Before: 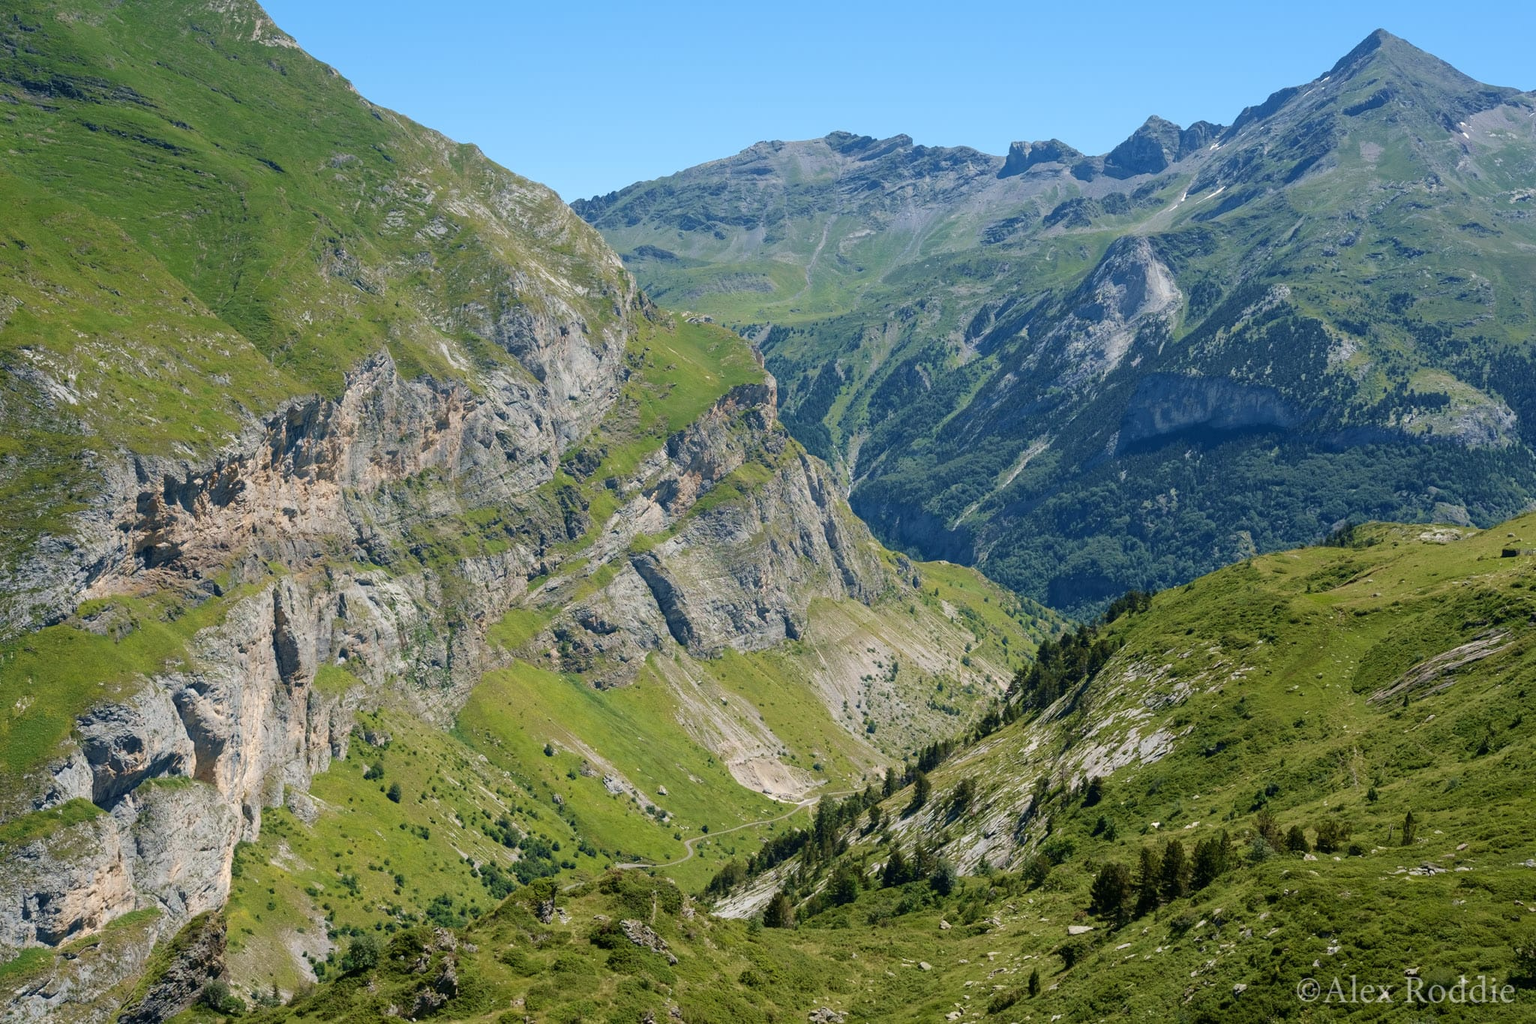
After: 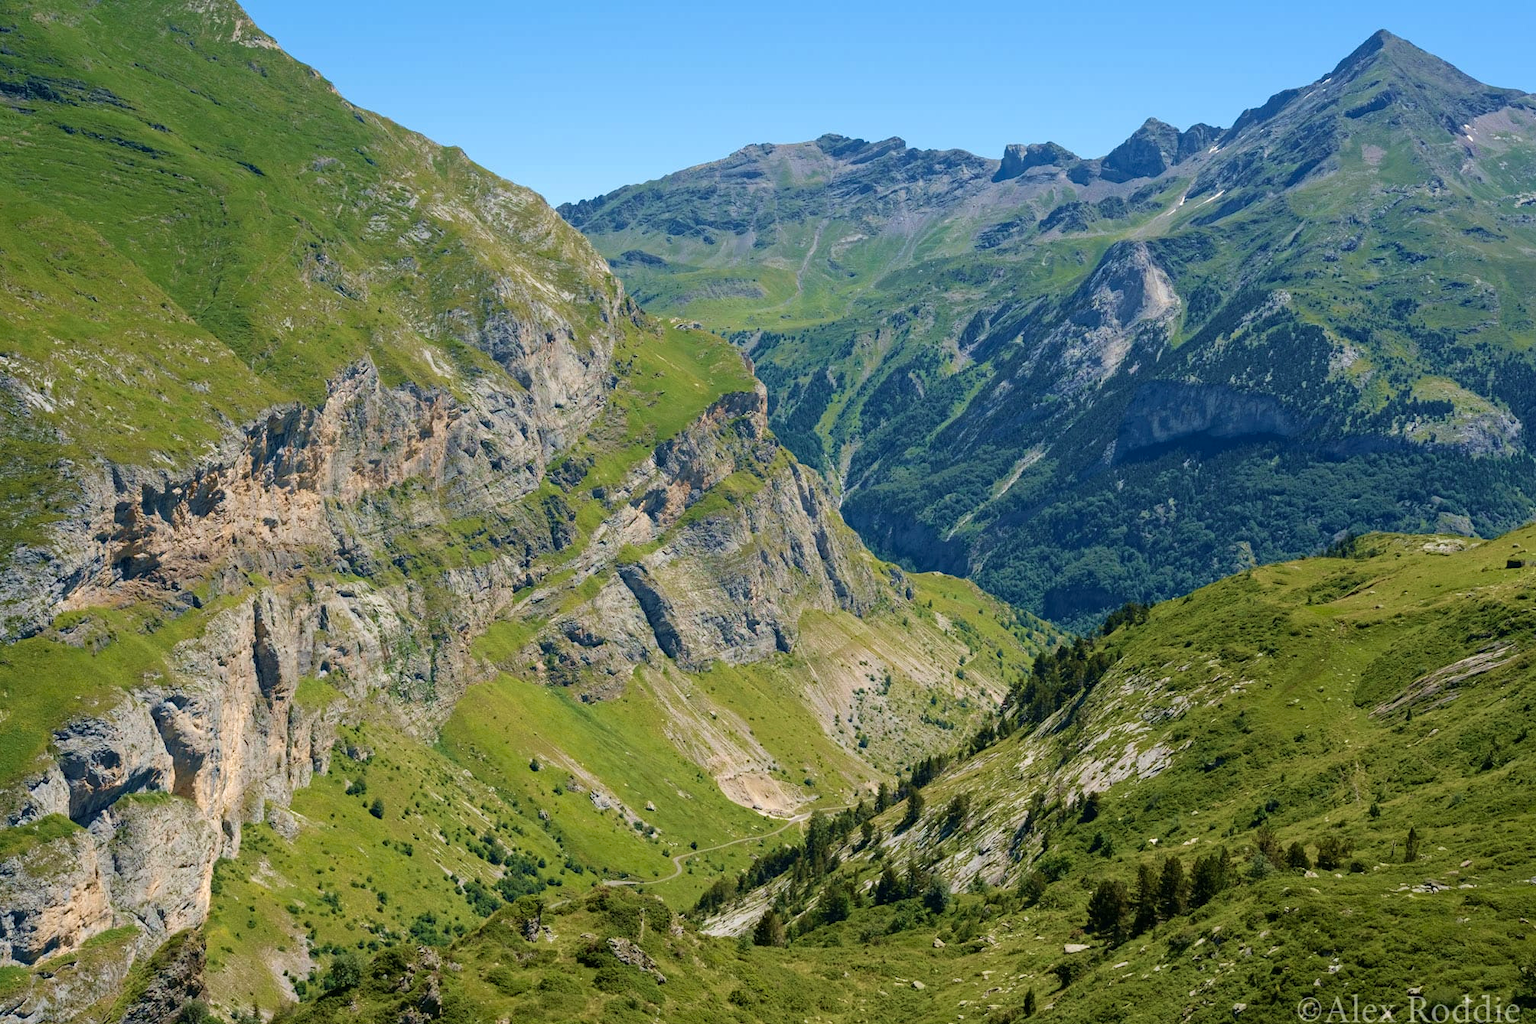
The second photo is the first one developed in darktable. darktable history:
crop: left 1.637%, right 0.283%, bottom 1.844%
haze removal: strength 0.282, distance 0.248, compatibility mode true, adaptive false
velvia: on, module defaults
